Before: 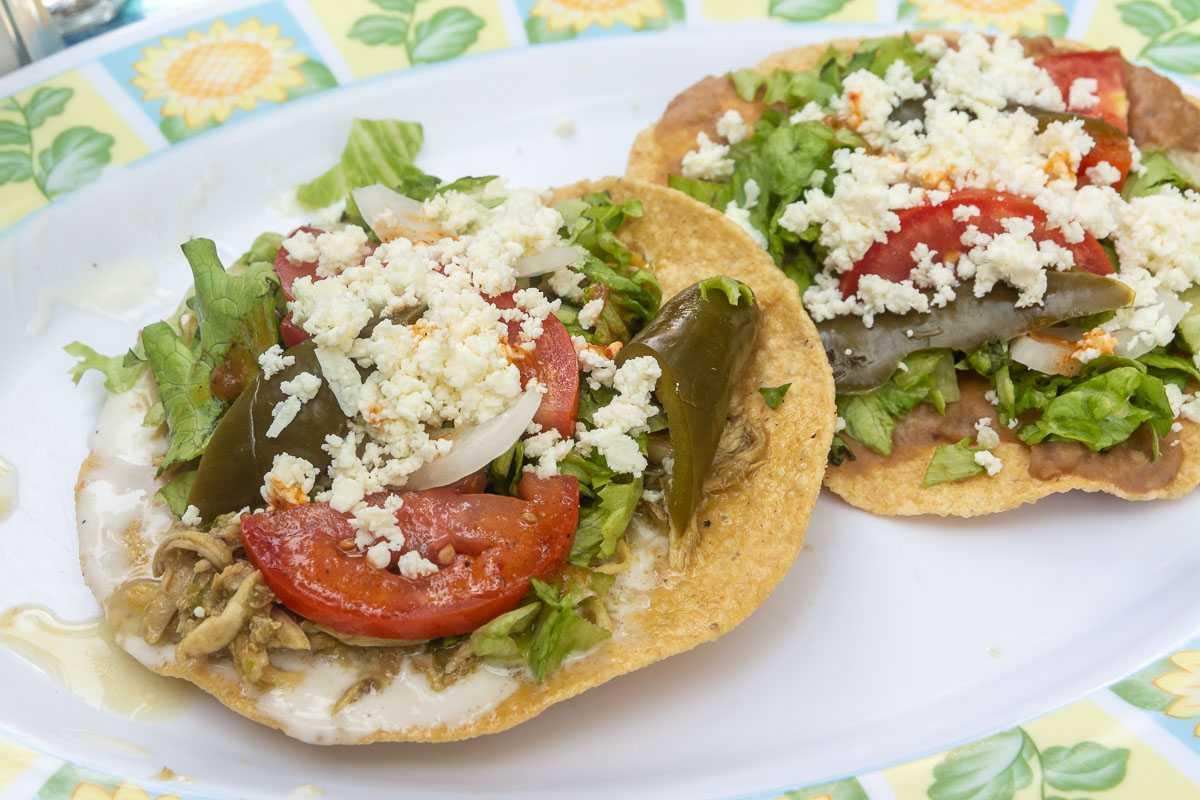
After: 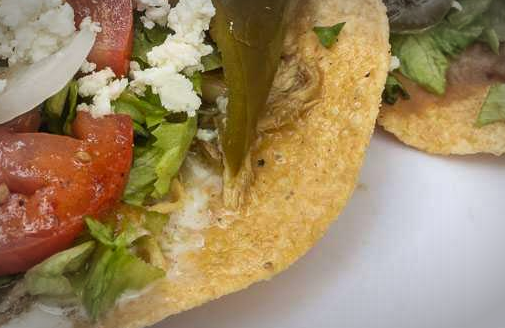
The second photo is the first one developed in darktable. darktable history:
vignetting: automatic ratio true
shadows and highlights: soften with gaussian
crop: left 37.221%, top 45.169%, right 20.63%, bottom 13.777%
